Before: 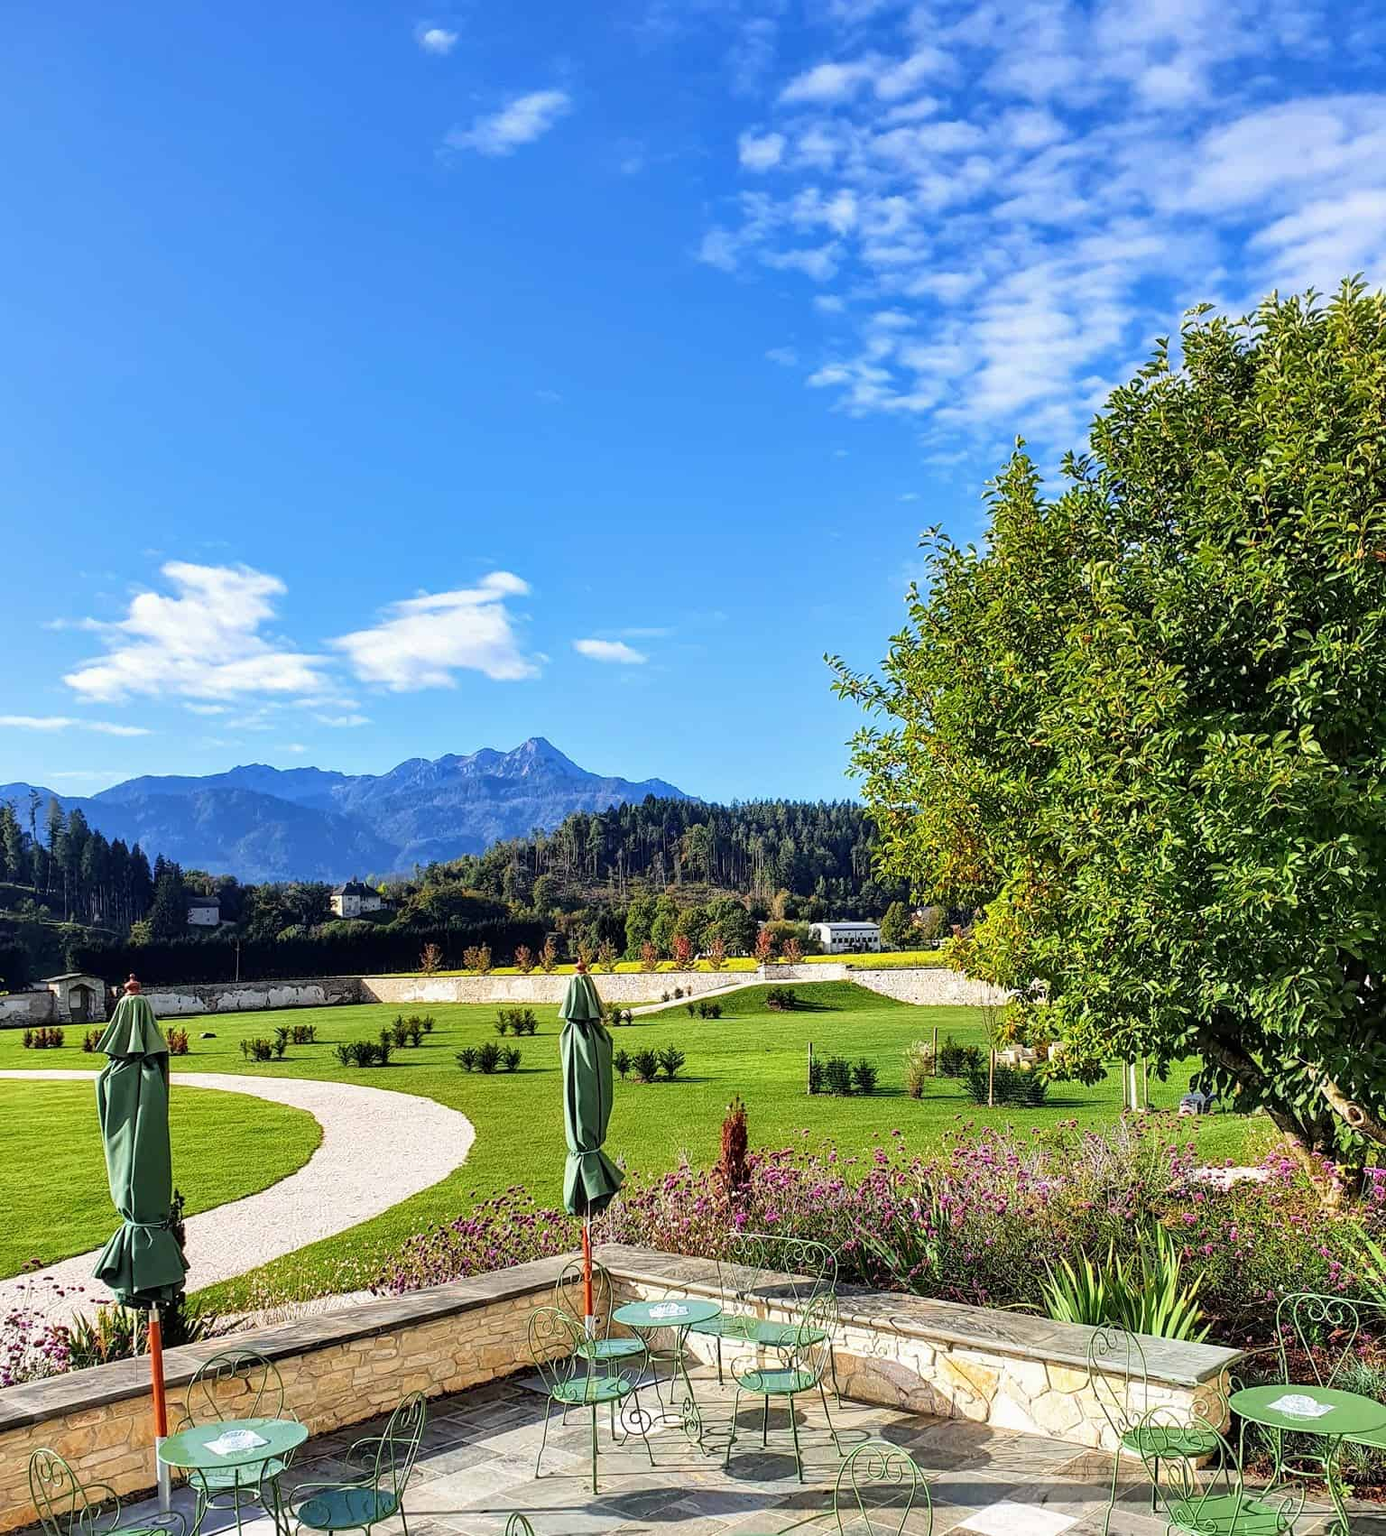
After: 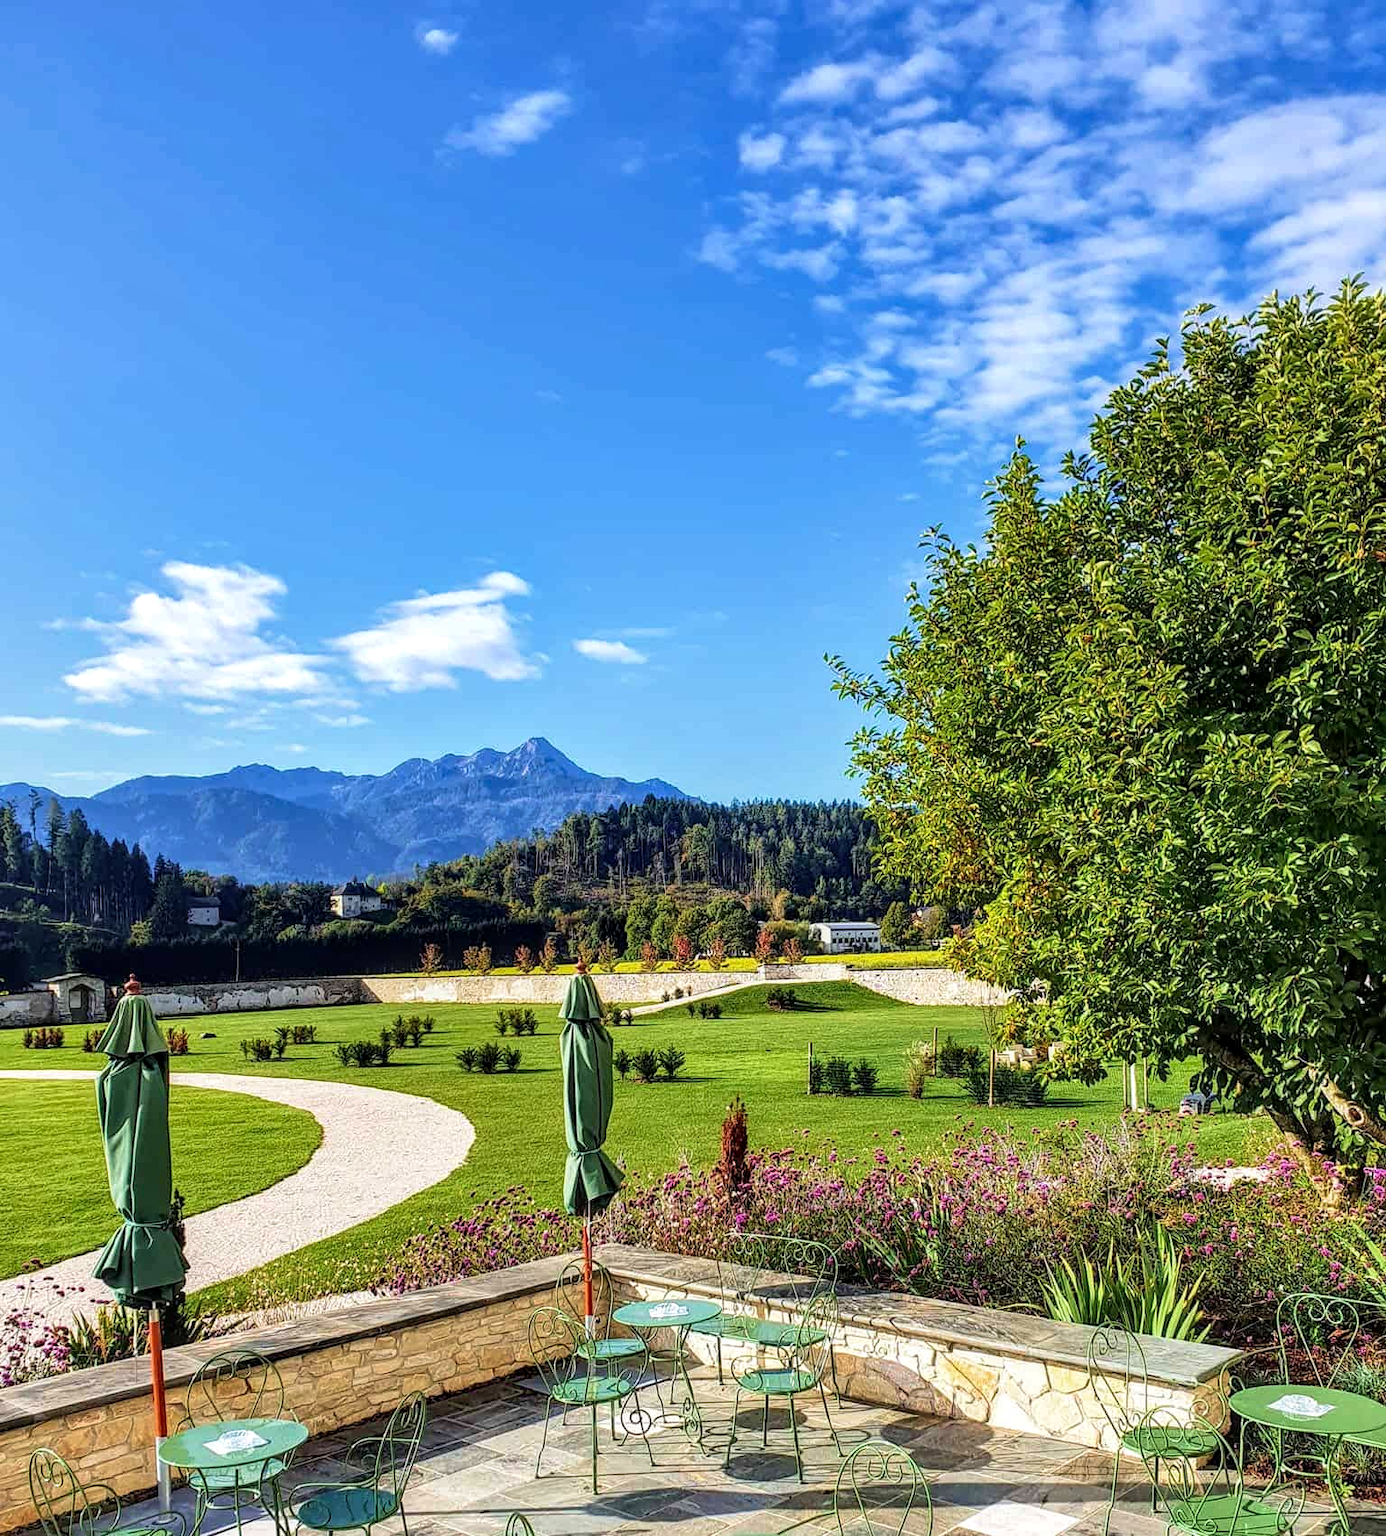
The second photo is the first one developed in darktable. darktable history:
velvia: strength 26.77%
local contrast: on, module defaults
